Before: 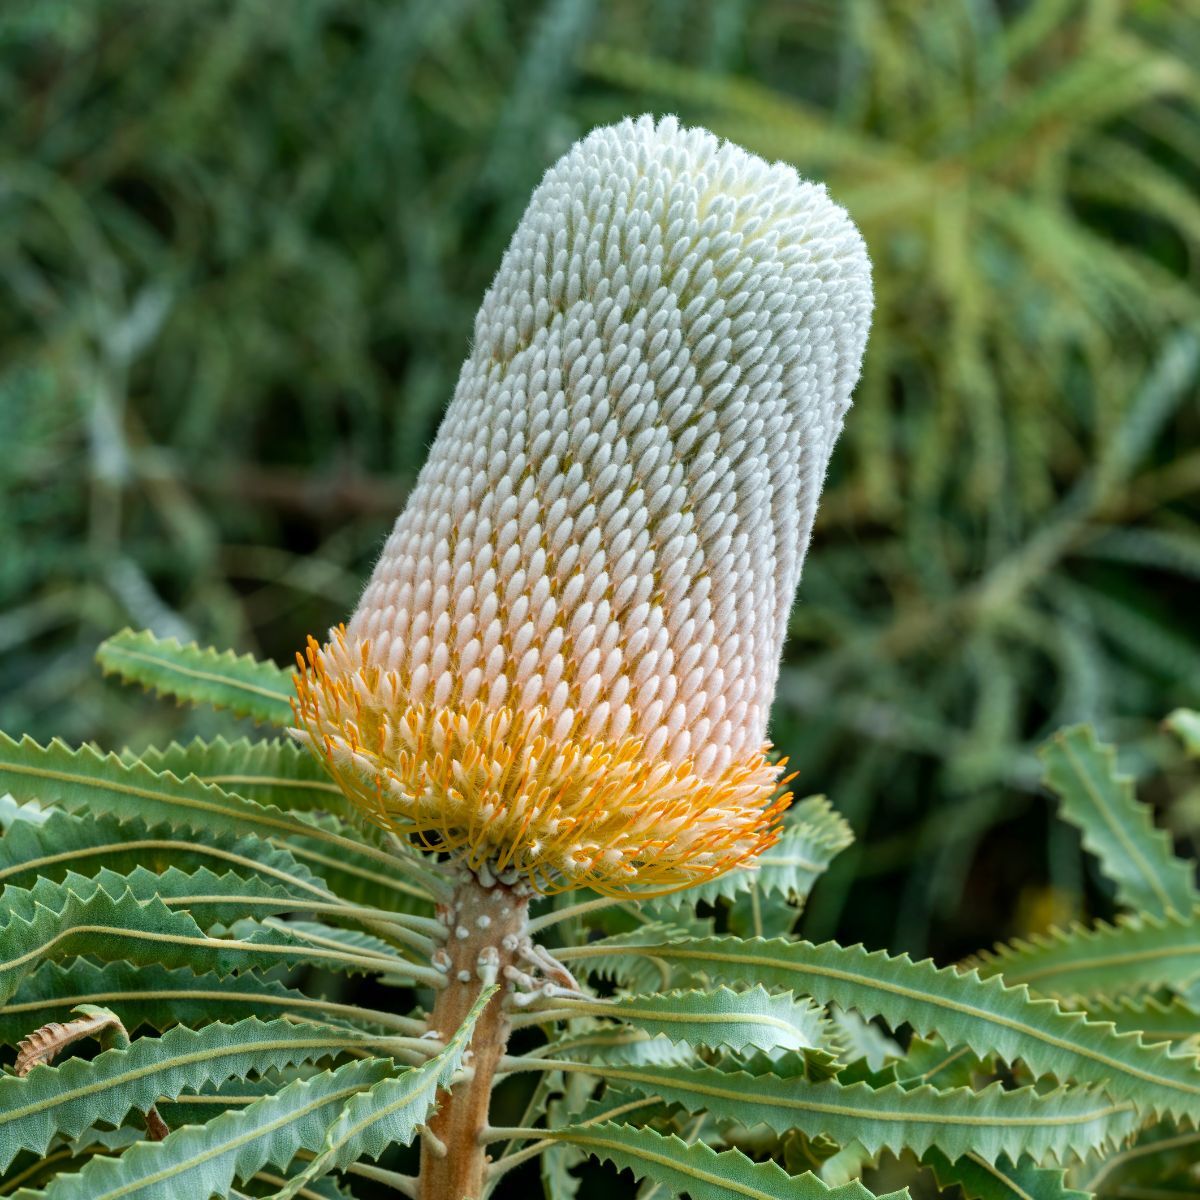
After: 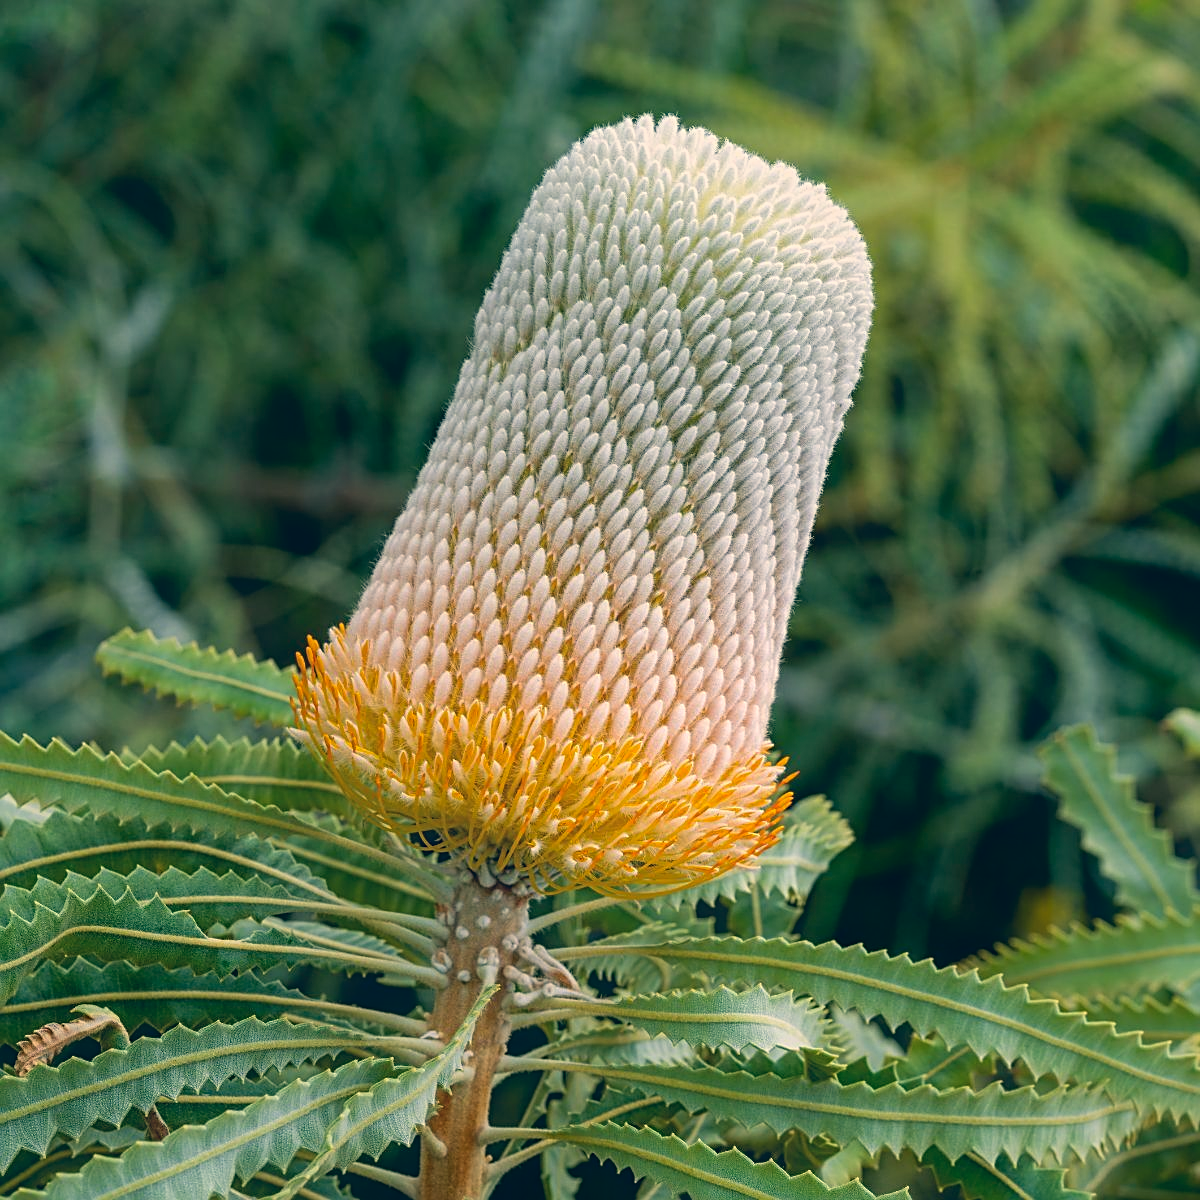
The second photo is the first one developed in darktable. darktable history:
color correction: highlights a* 10.32, highlights b* 14.7, shadows a* -9.57, shadows b* -14.84
contrast equalizer: octaves 7, y [[0.439, 0.44, 0.442, 0.457, 0.493, 0.498], [0.5 ×6], [0.5 ×6], [0 ×6], [0 ×6]]
sharpen: on, module defaults
